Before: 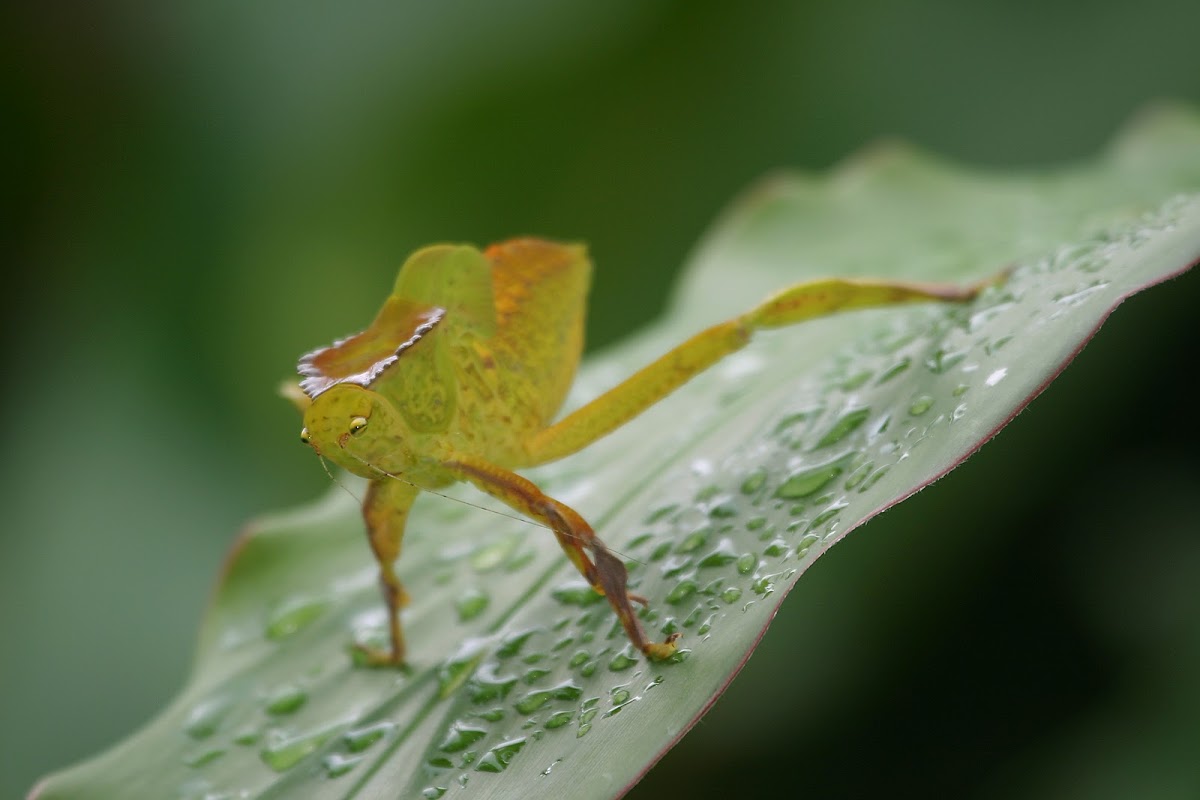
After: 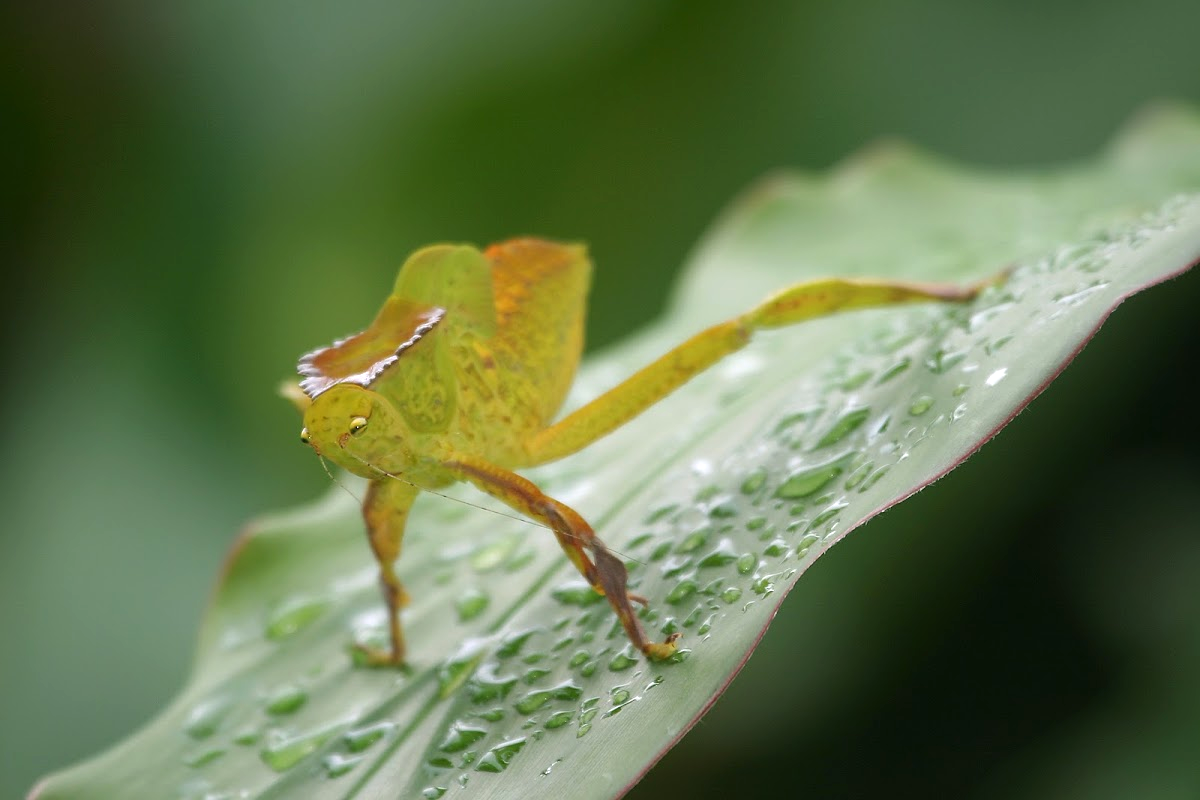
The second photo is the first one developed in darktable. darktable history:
exposure: black level correction 0, exposure 0.395 EV, compensate highlight preservation false
